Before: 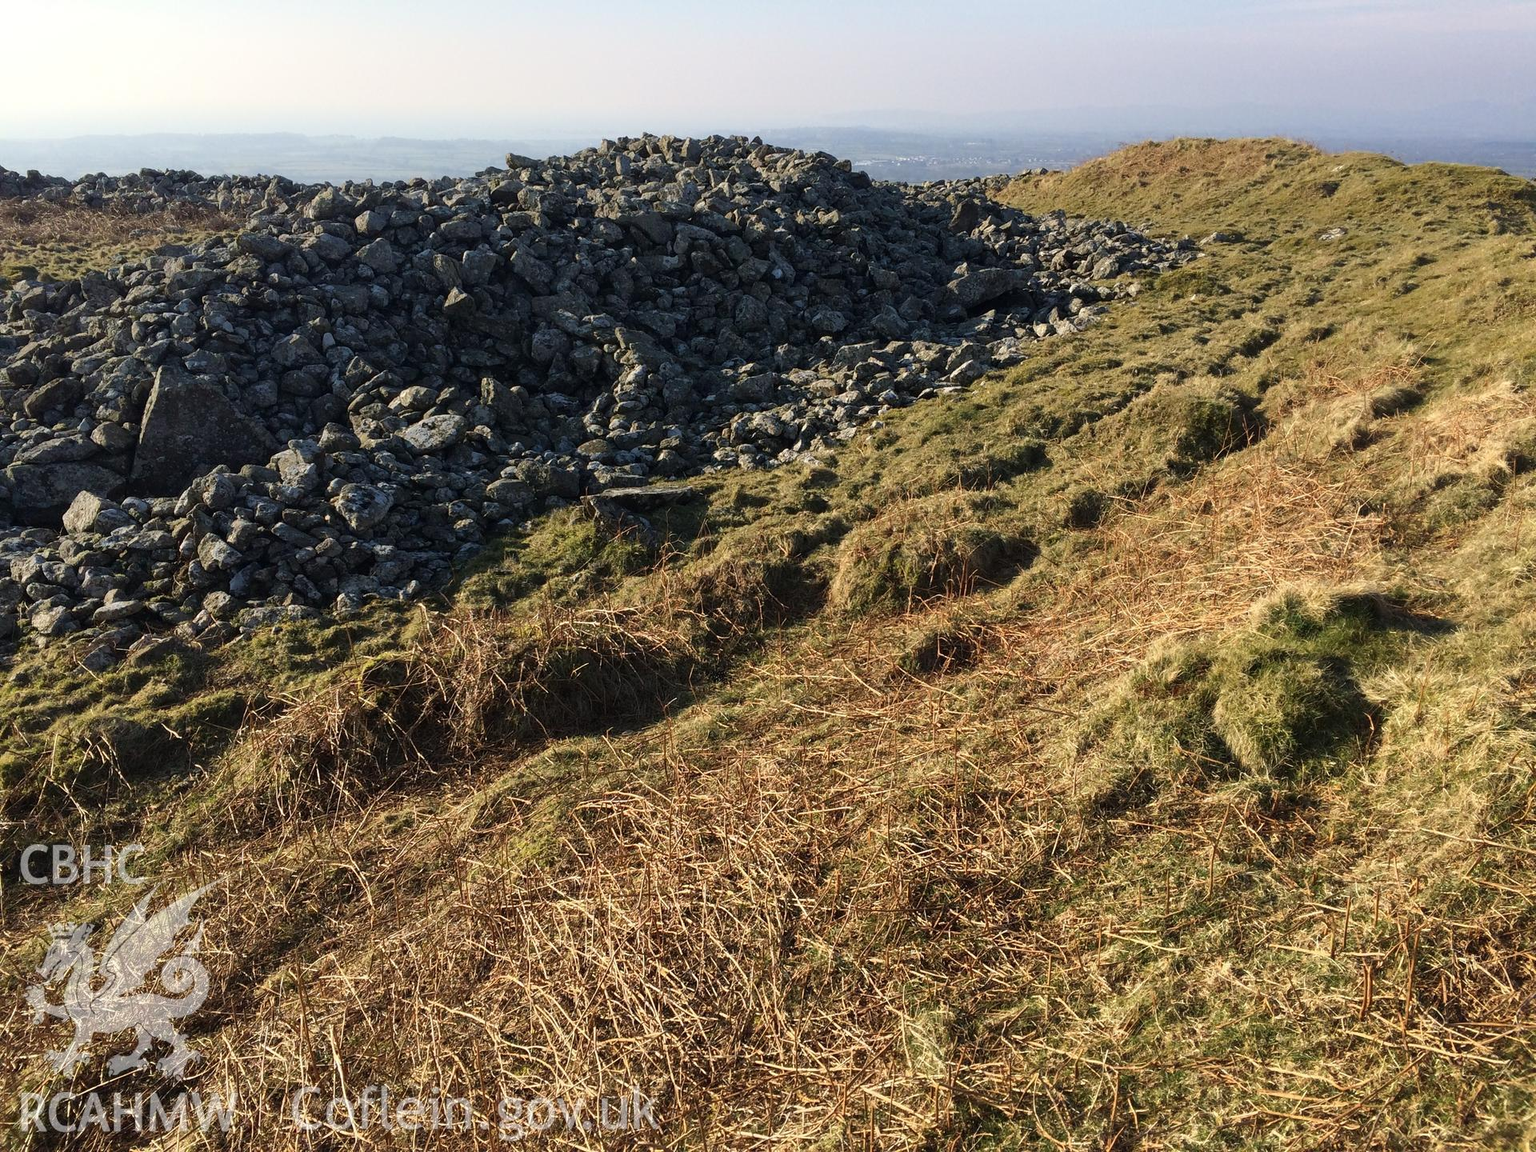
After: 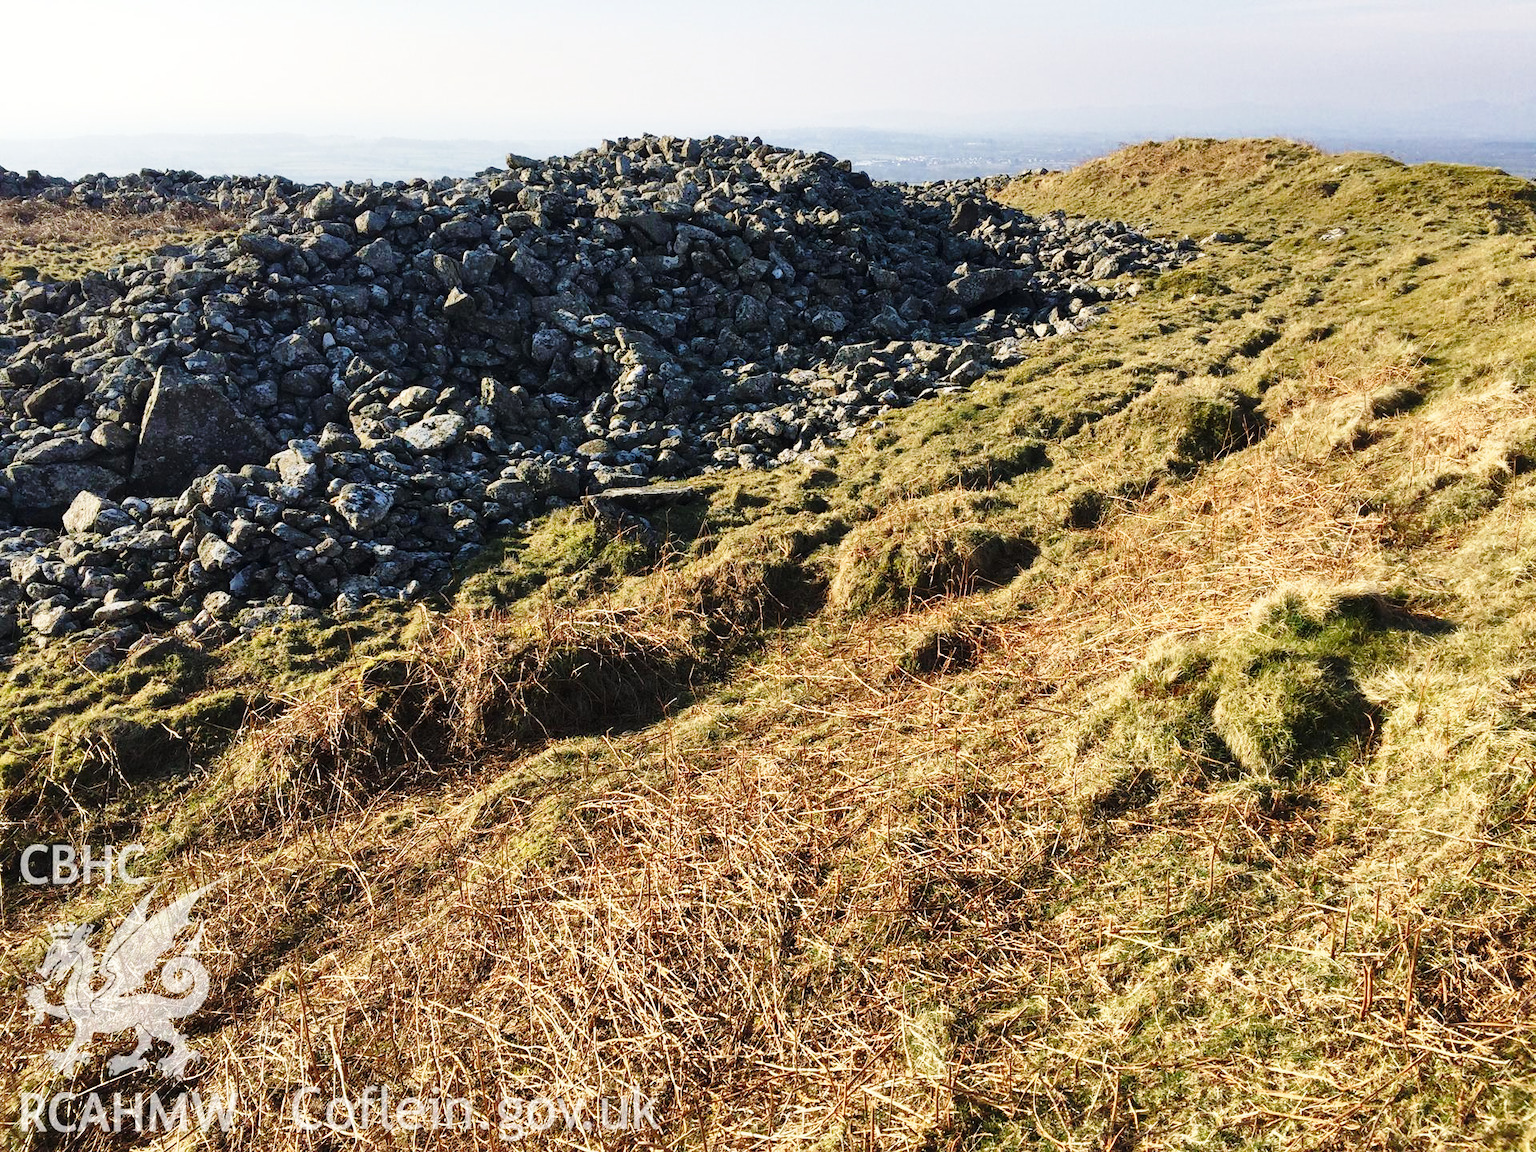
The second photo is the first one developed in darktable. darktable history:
base curve: curves: ch0 [(0, 0) (0.028, 0.03) (0.121, 0.232) (0.46, 0.748) (0.859, 0.968) (1, 1)], preserve colors none
shadows and highlights: soften with gaussian
